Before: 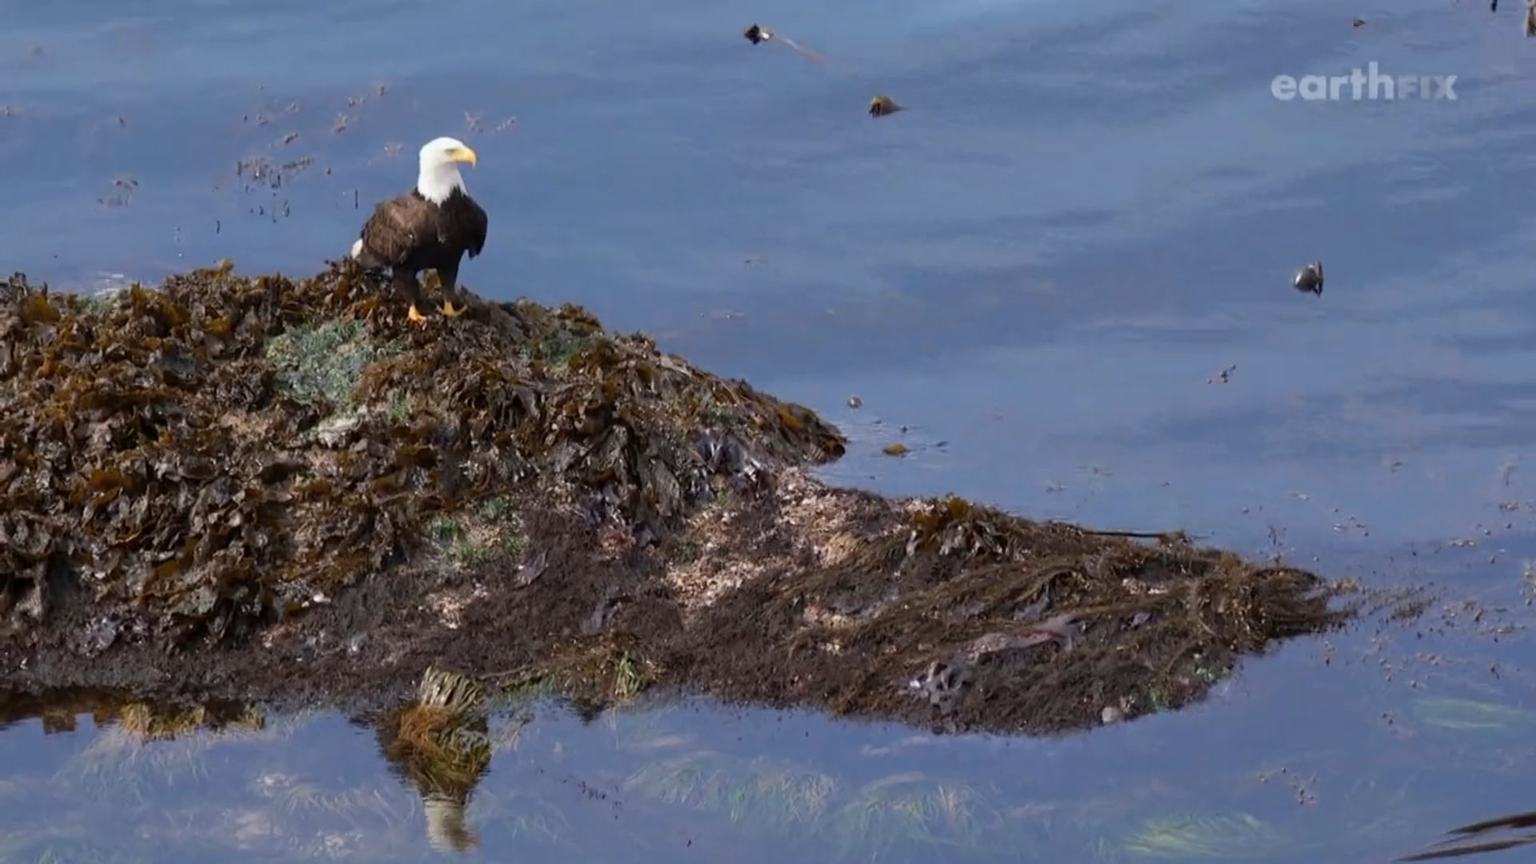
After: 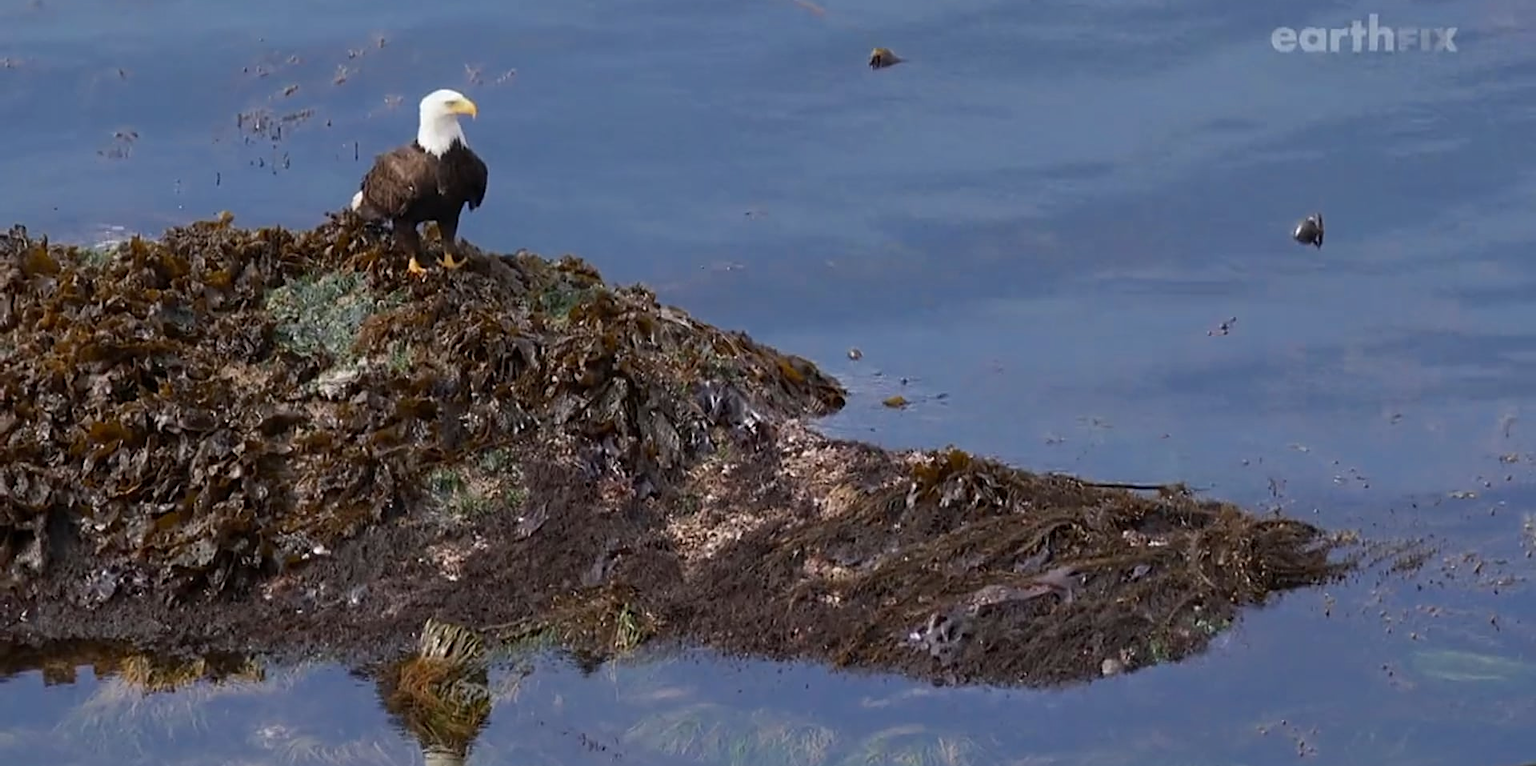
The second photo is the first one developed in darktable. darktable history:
color zones: curves: ch0 [(0, 0.425) (0.143, 0.422) (0.286, 0.42) (0.429, 0.419) (0.571, 0.419) (0.714, 0.42) (0.857, 0.422) (1, 0.425)]
sharpen: on, module defaults
crop and rotate: top 5.609%, bottom 5.609%
